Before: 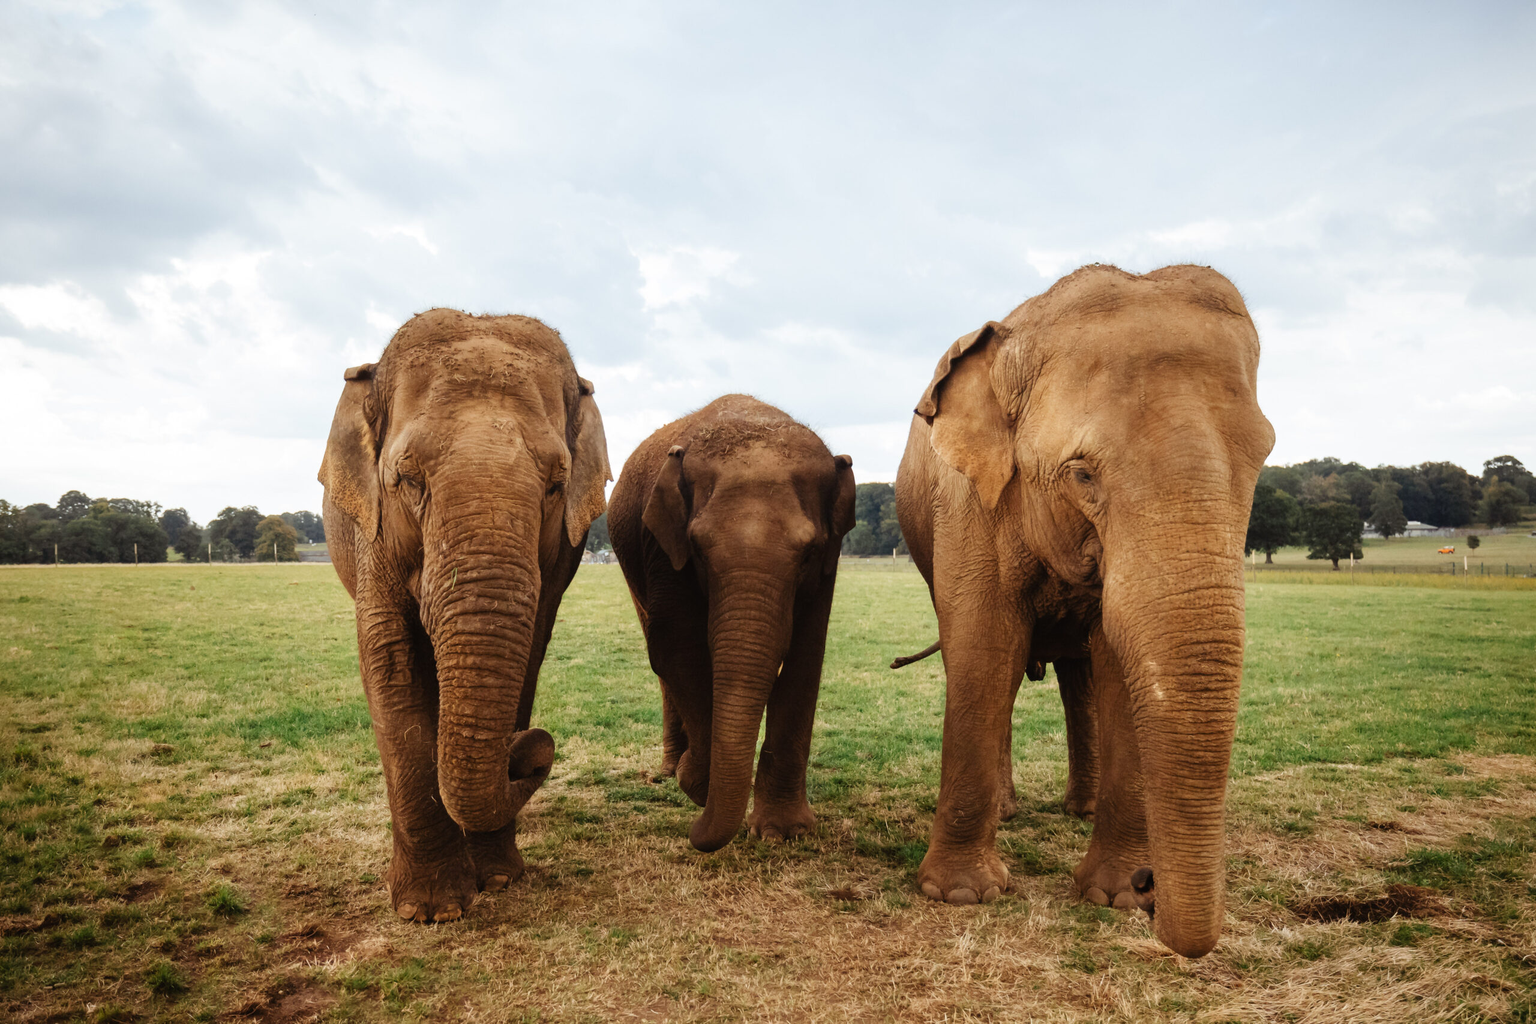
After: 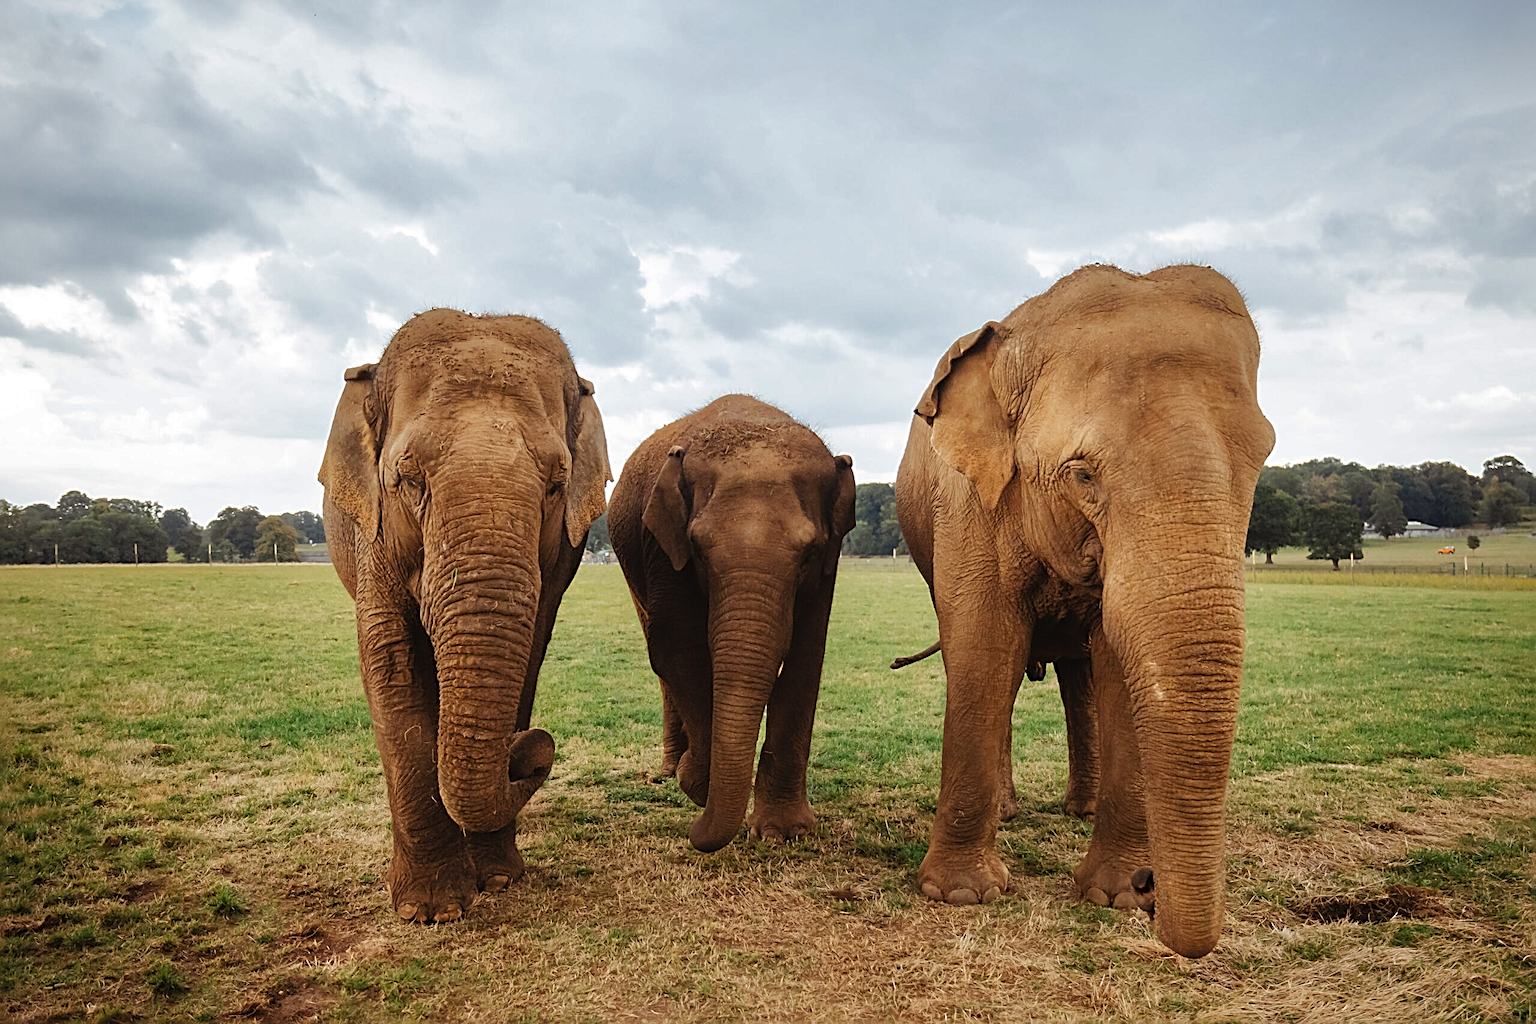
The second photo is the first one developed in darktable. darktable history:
sharpen: radius 3.025, amount 0.757
shadows and highlights: shadows 40, highlights -60
